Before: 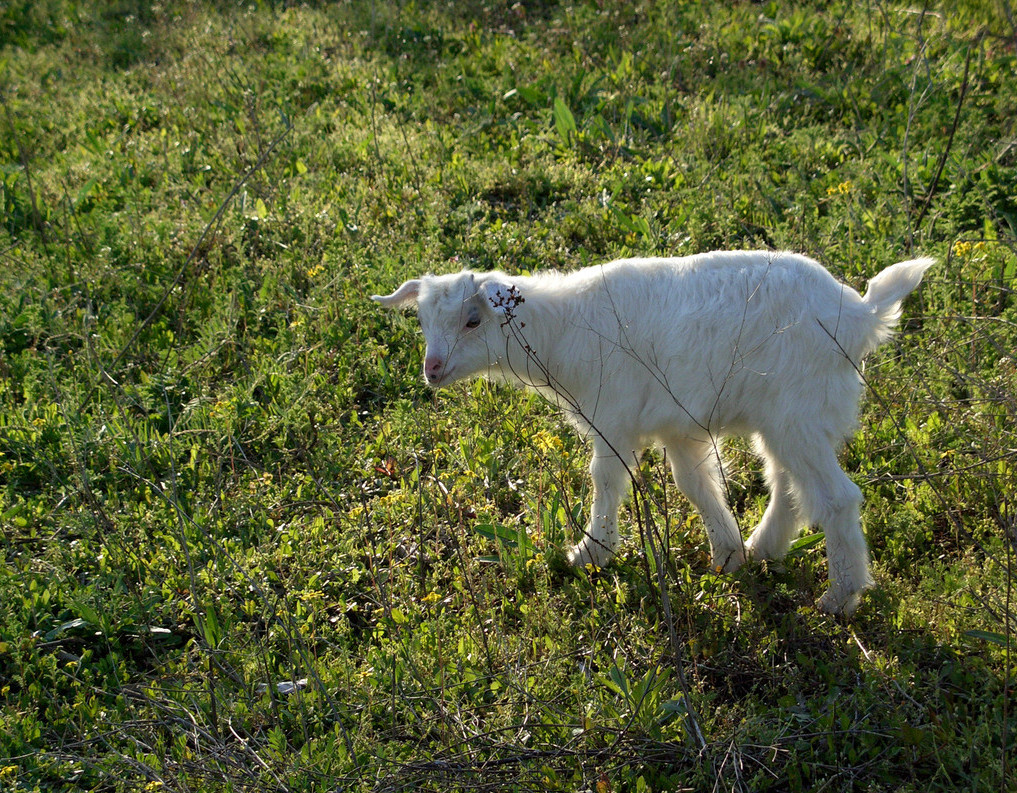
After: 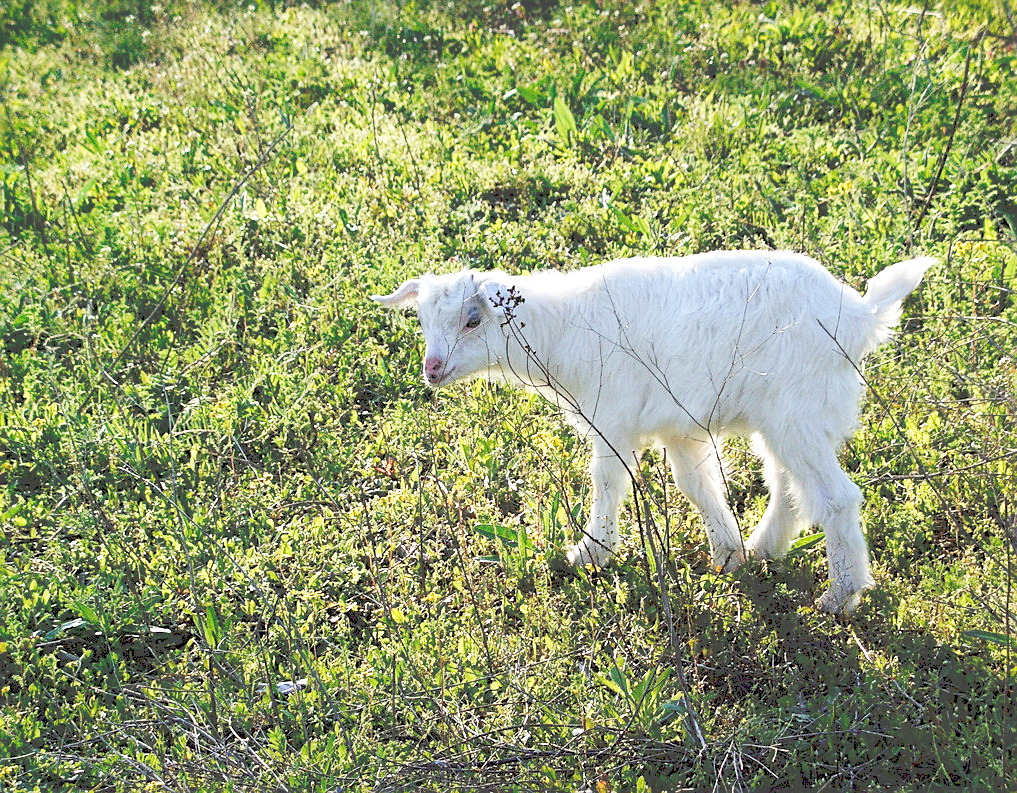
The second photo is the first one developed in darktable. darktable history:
exposure: exposure 0.566 EV, compensate highlight preservation false
base curve: curves: ch0 [(0, 0) (0.028, 0.03) (0.121, 0.232) (0.46, 0.748) (0.859, 0.968) (1, 1)], preserve colors none
white balance: red 0.984, blue 1.059
tone curve: curves: ch0 [(0, 0) (0.003, 0.273) (0.011, 0.276) (0.025, 0.276) (0.044, 0.28) (0.069, 0.283) (0.1, 0.288) (0.136, 0.293) (0.177, 0.302) (0.224, 0.321) (0.277, 0.349) (0.335, 0.393) (0.399, 0.448) (0.468, 0.51) (0.543, 0.589) (0.623, 0.677) (0.709, 0.761) (0.801, 0.839) (0.898, 0.909) (1, 1)], preserve colors none
sharpen: on, module defaults
